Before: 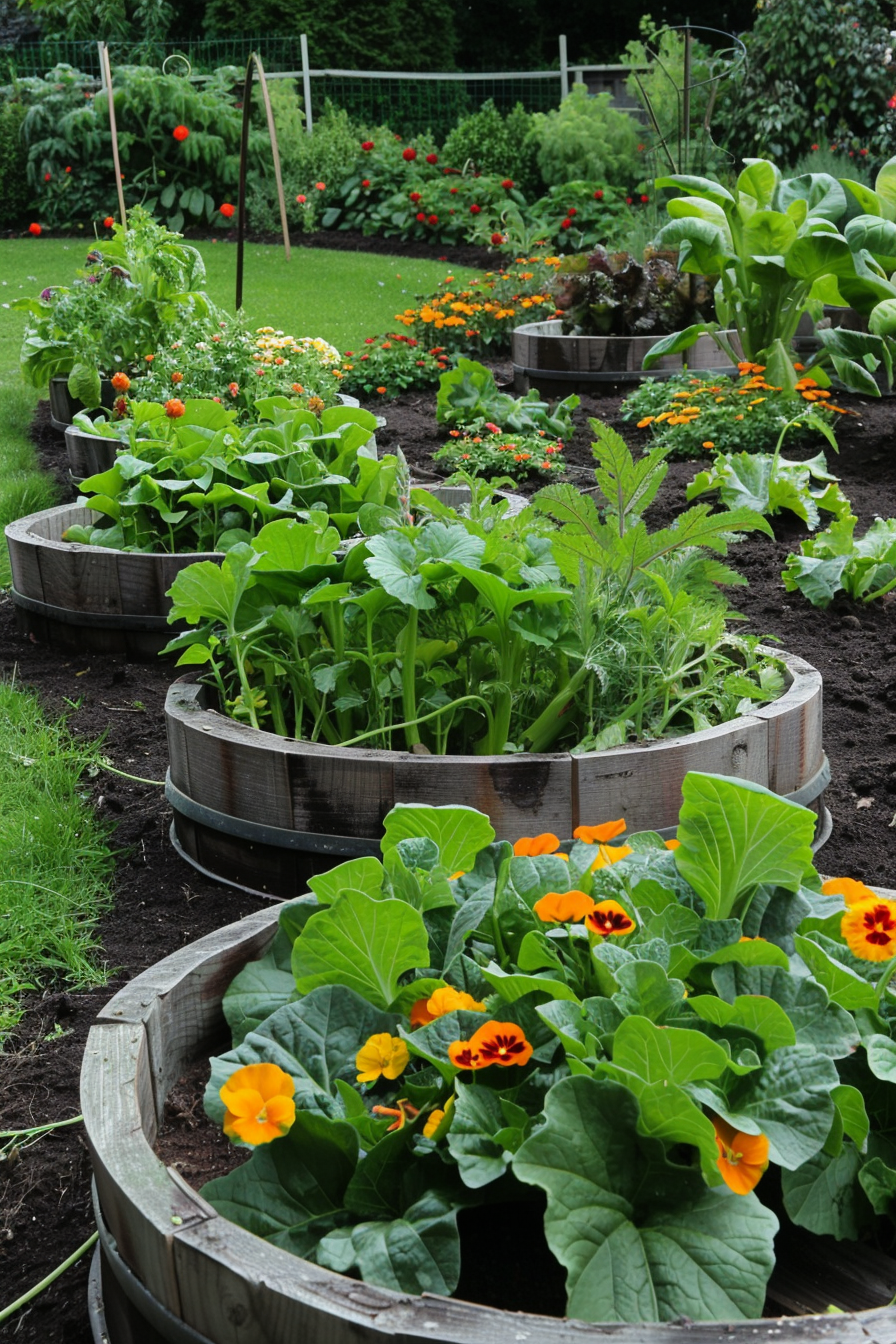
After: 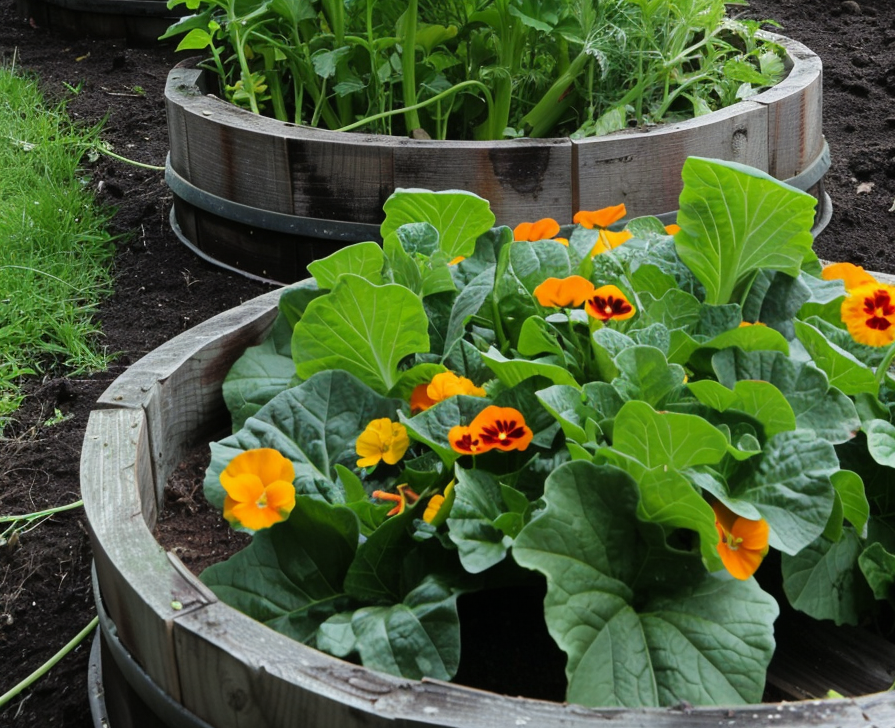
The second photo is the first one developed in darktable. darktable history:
crop and rotate: top 45.793%, right 0.111%
